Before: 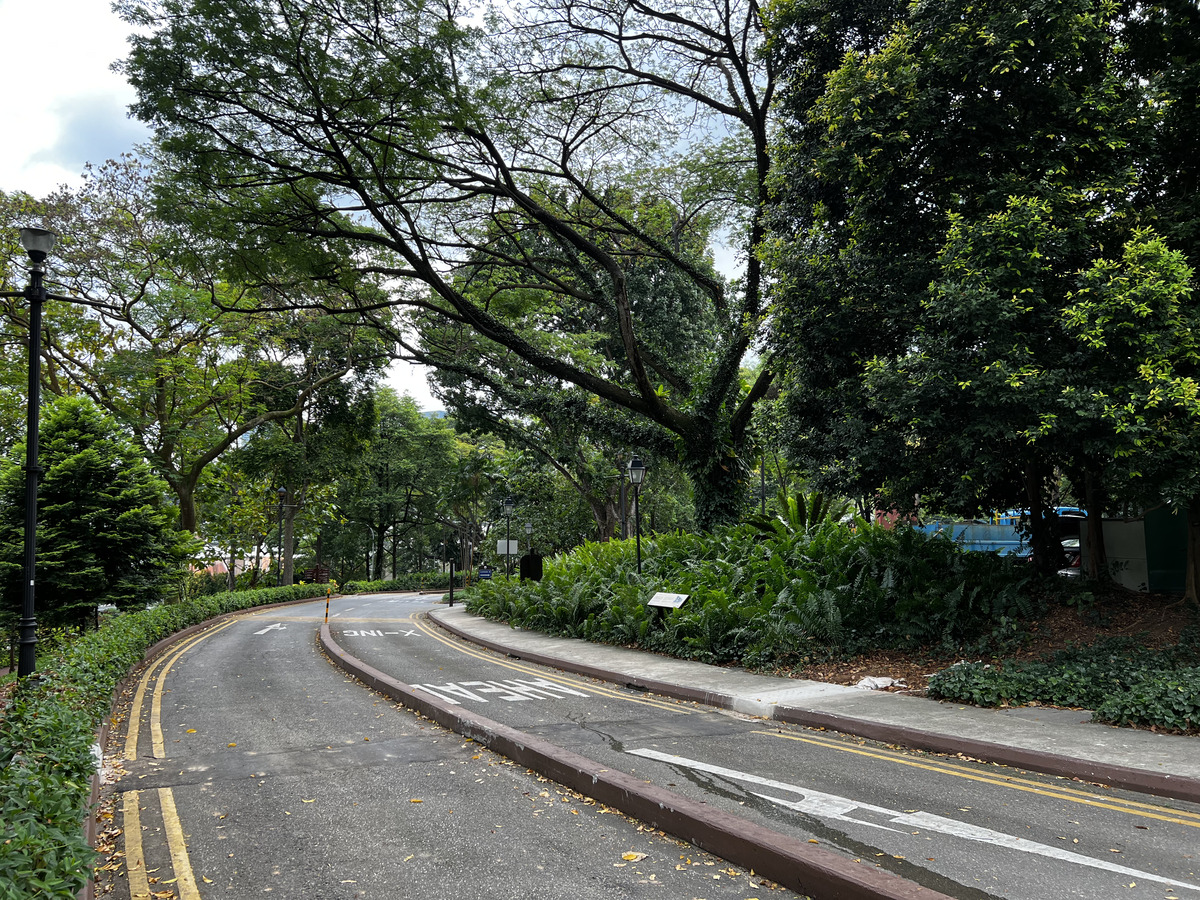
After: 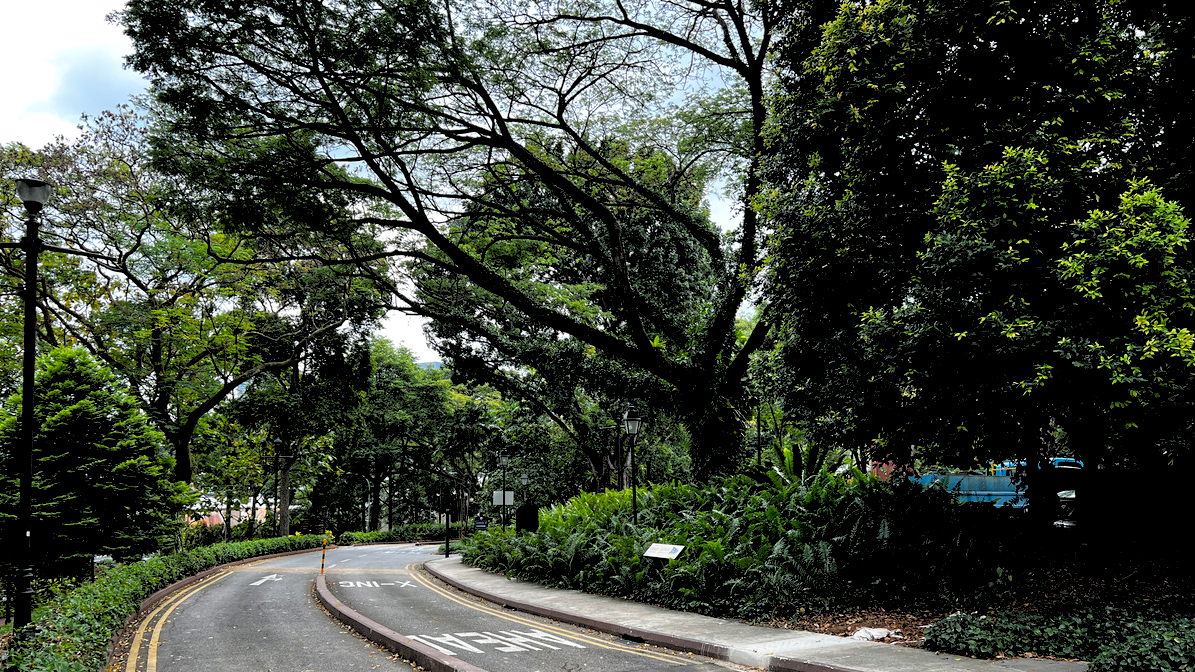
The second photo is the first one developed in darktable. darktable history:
rgb levels: levels [[0.029, 0.461, 0.922], [0, 0.5, 1], [0, 0.5, 1]]
crop: left 0.387%, top 5.469%, bottom 19.809%
